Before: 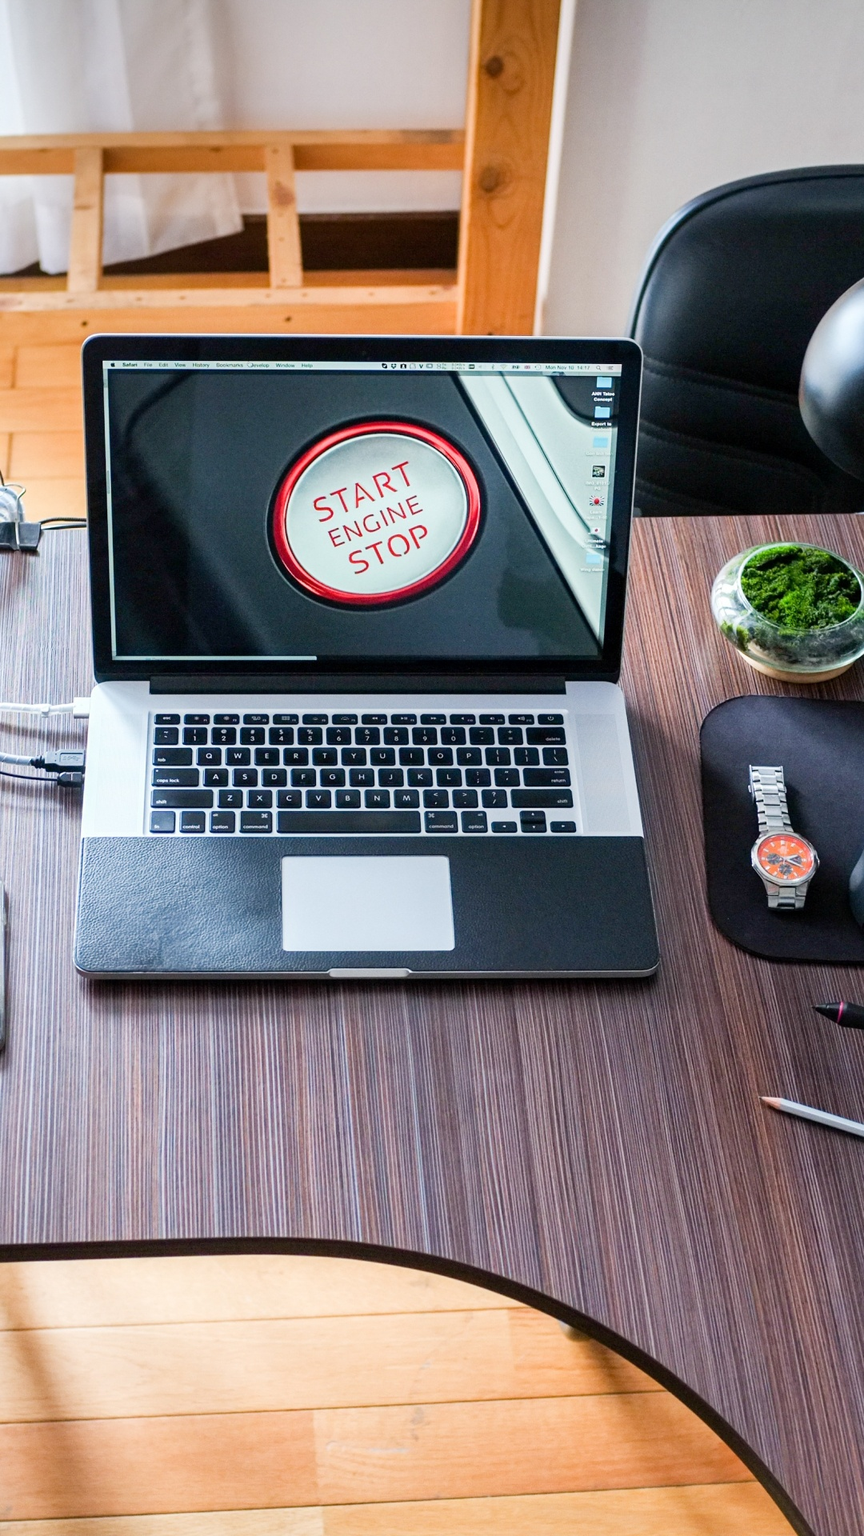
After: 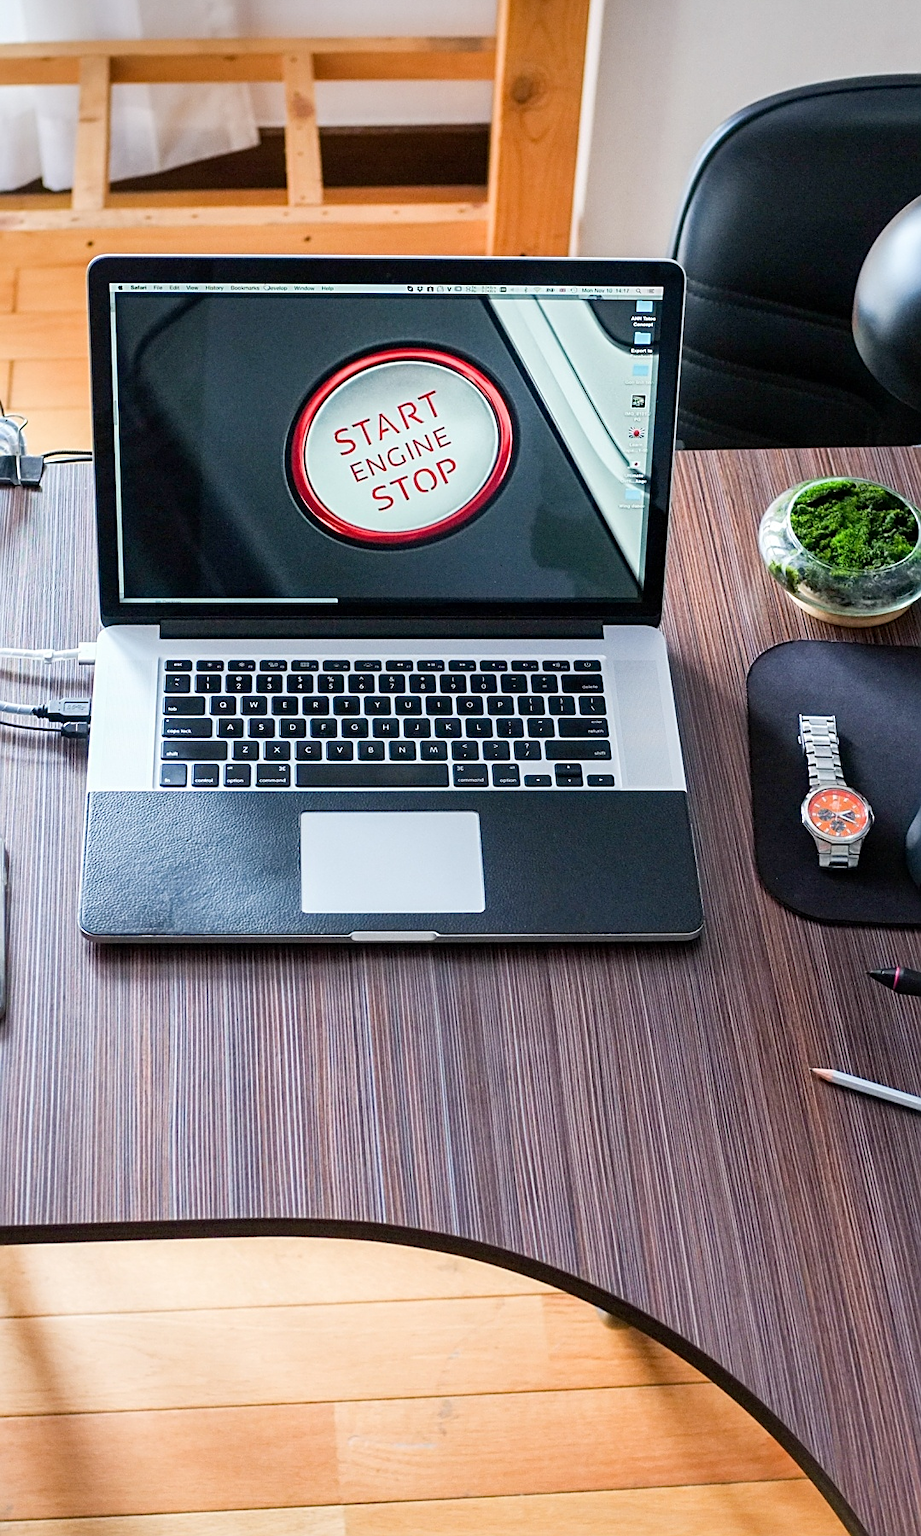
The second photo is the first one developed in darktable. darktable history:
crop and rotate: top 6.239%
sharpen: on, module defaults
